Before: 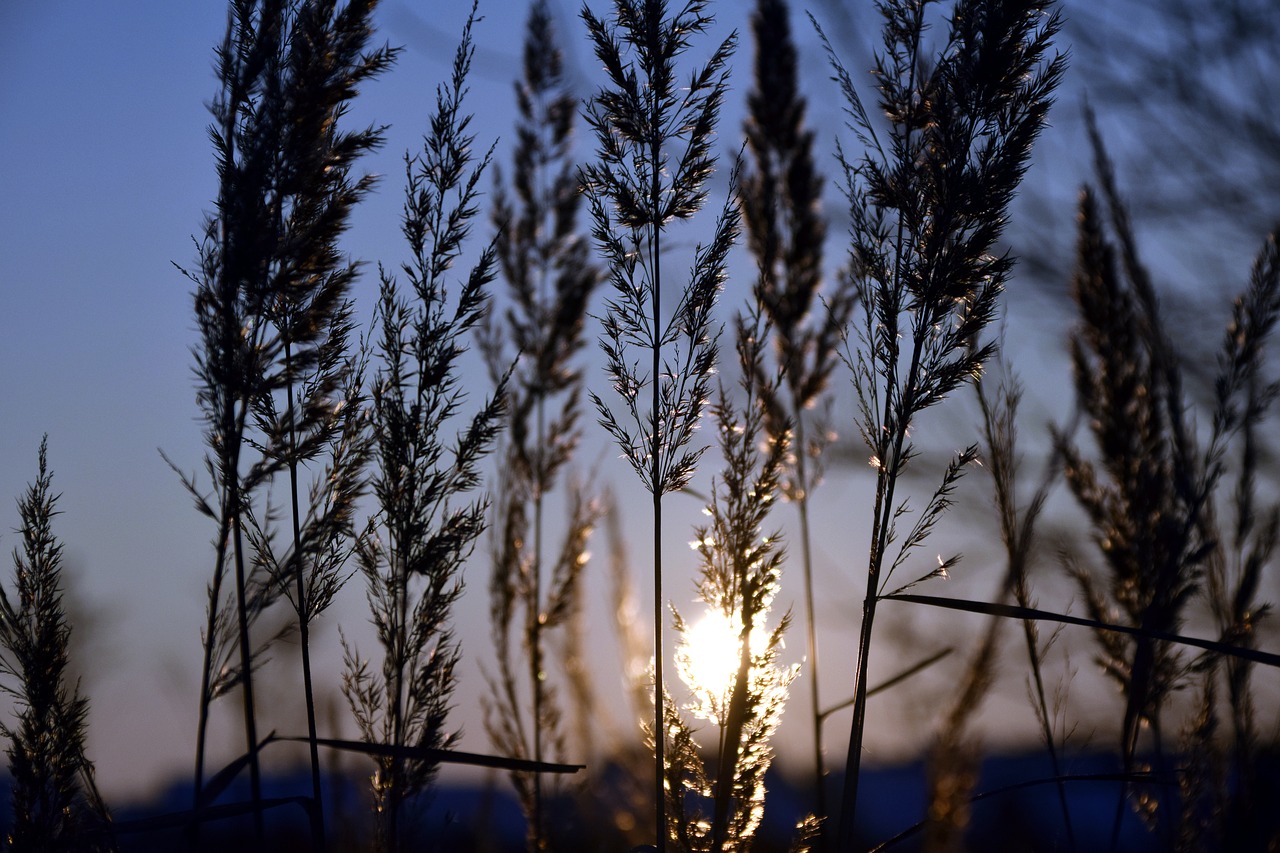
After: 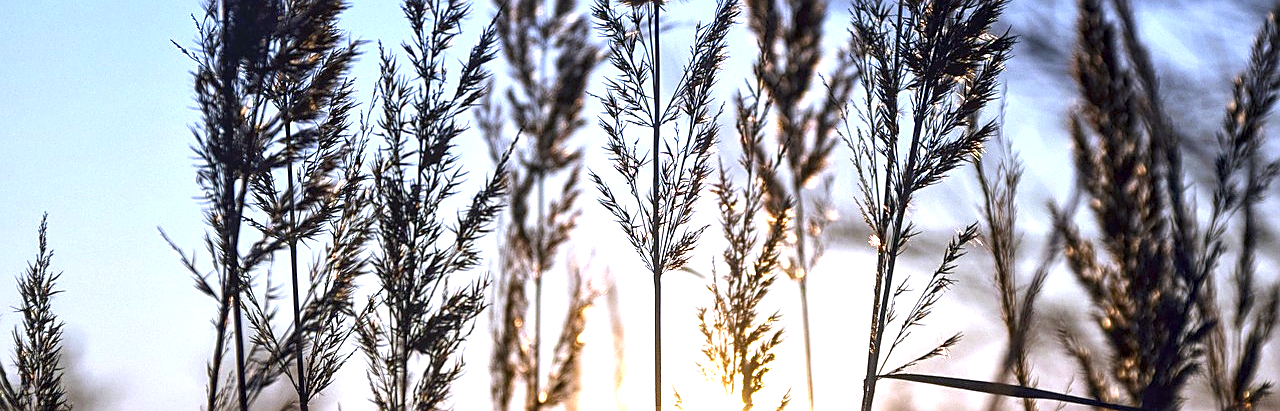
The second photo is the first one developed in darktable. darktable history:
crop and rotate: top 26.121%, bottom 25.629%
exposure: black level correction 0, exposure 2.111 EV, compensate highlight preservation false
local contrast: on, module defaults
sharpen: on, module defaults
